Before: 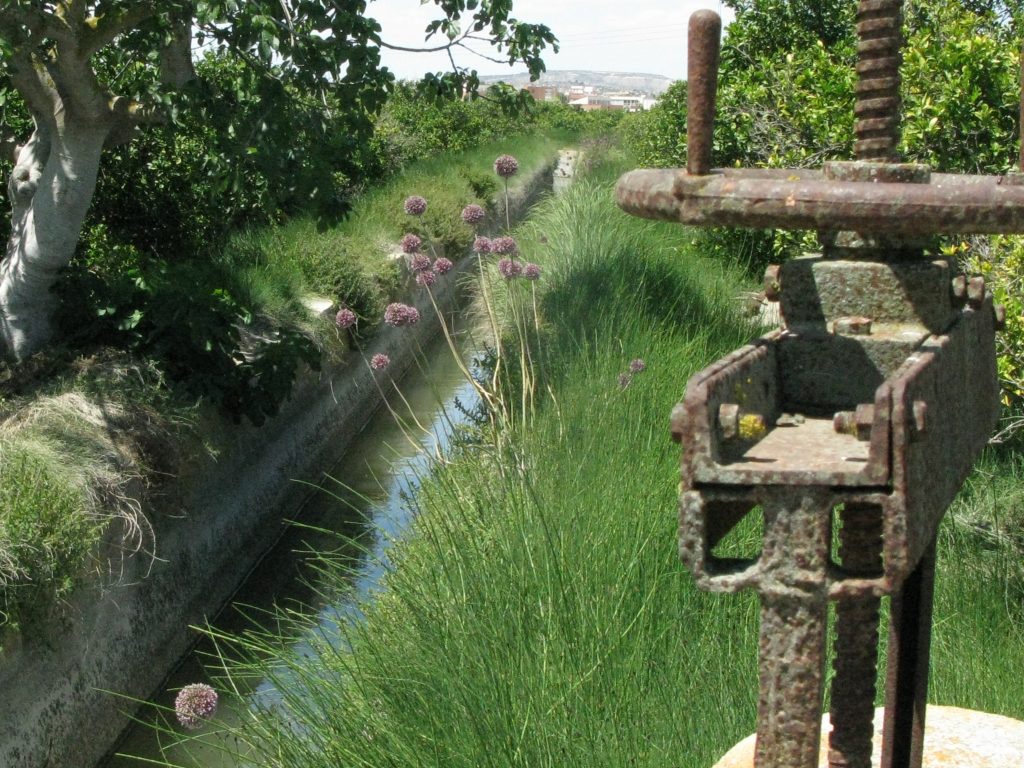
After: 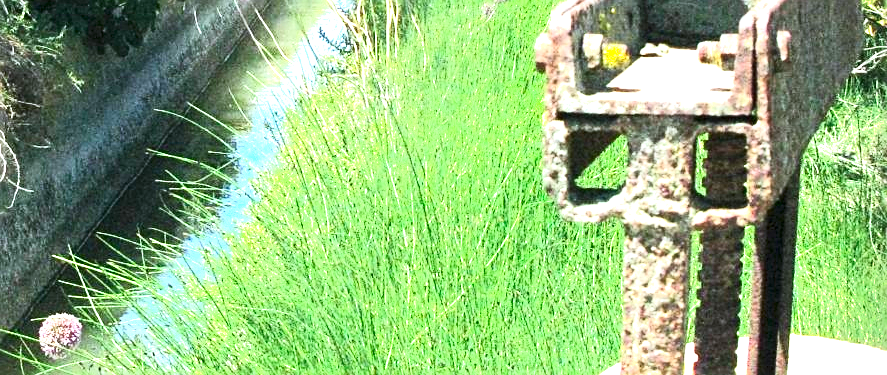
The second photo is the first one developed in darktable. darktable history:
shadows and highlights: shadows -0.199, highlights 39.26
color calibration: illuminant as shot in camera, x 0.358, y 0.373, temperature 4628.91 K
crop and rotate: left 13.31%, top 48.27%, bottom 2.776%
sharpen: radius 1.967
exposure: black level correction 0, exposure 1.979 EV, compensate highlight preservation false
contrast brightness saturation: contrast 0.183, saturation 0.307
vignetting: fall-off start 99.71%, center (-0.118, -0.006), width/height ratio 1.304, unbound false
